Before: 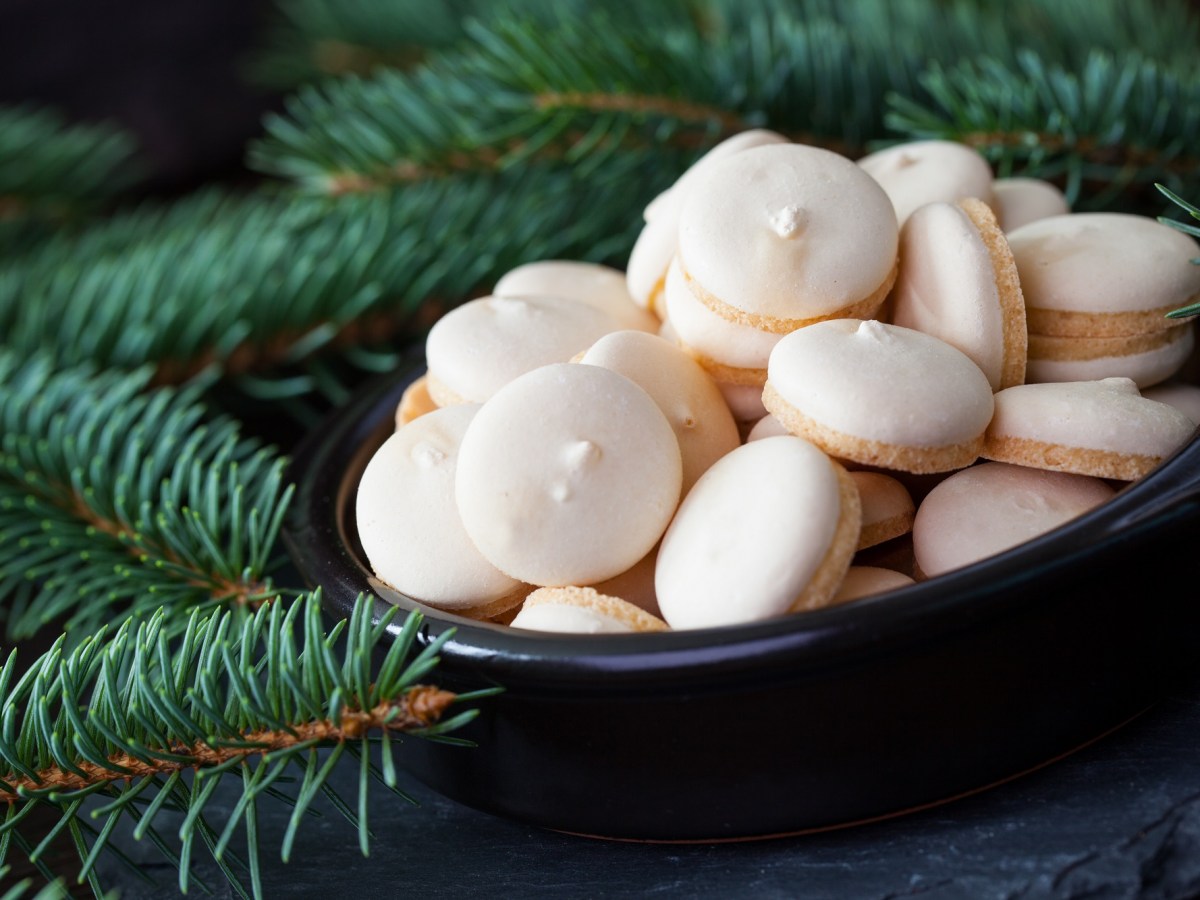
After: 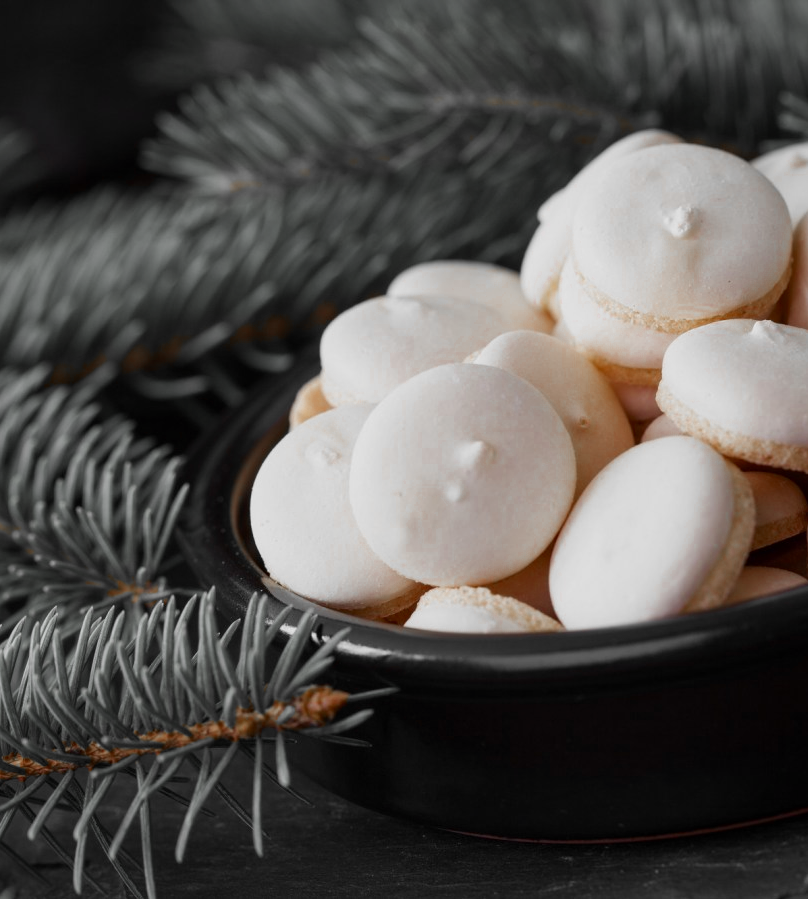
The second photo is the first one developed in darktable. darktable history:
crop and rotate: left 8.894%, right 23.74%
color zones: curves: ch0 [(0, 0.497) (0.096, 0.361) (0.221, 0.538) (0.429, 0.5) (0.571, 0.5) (0.714, 0.5) (0.857, 0.5) (1, 0.497)]; ch1 [(0, 0.5) (0.143, 0.5) (0.257, -0.002) (0.429, 0.04) (0.571, -0.001) (0.714, -0.015) (0.857, 0.024) (1, 0.5)]
shadows and highlights: radius 120.41, shadows 21.76, white point adjustment -9.59, highlights -13.21, soften with gaussian
